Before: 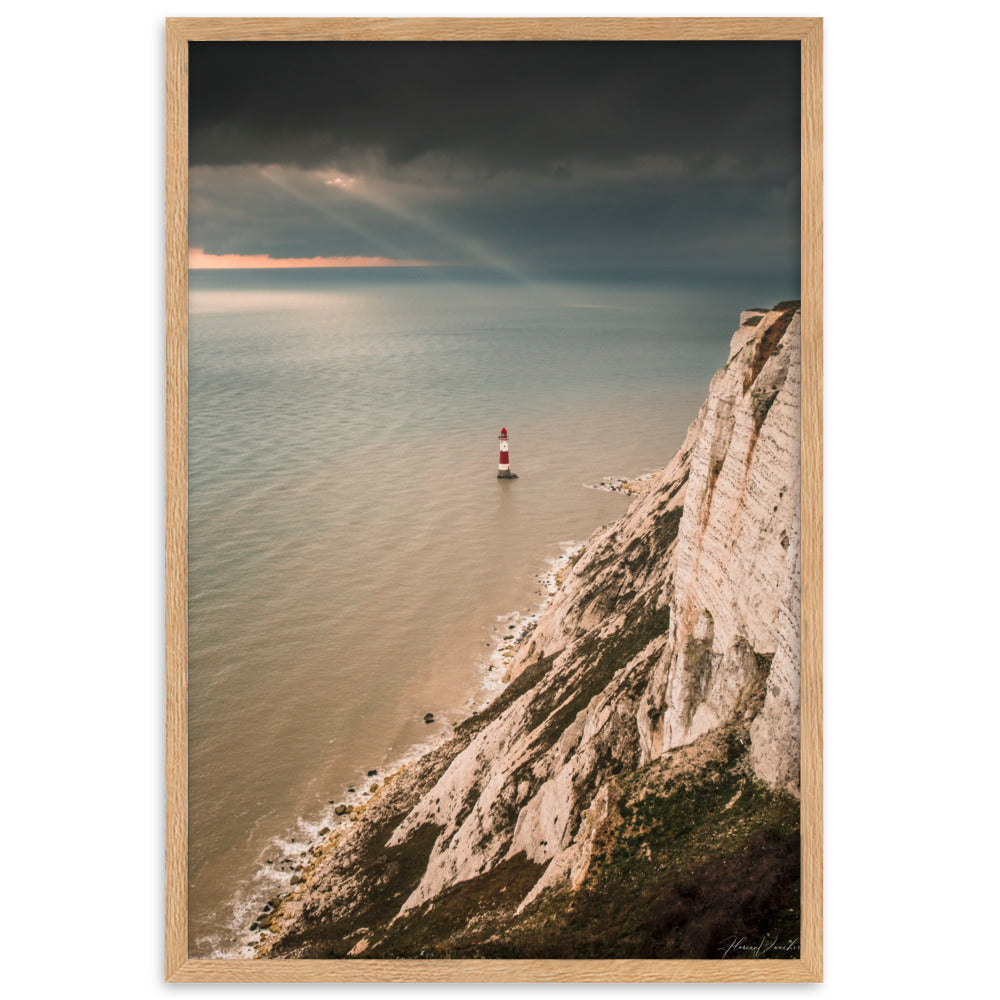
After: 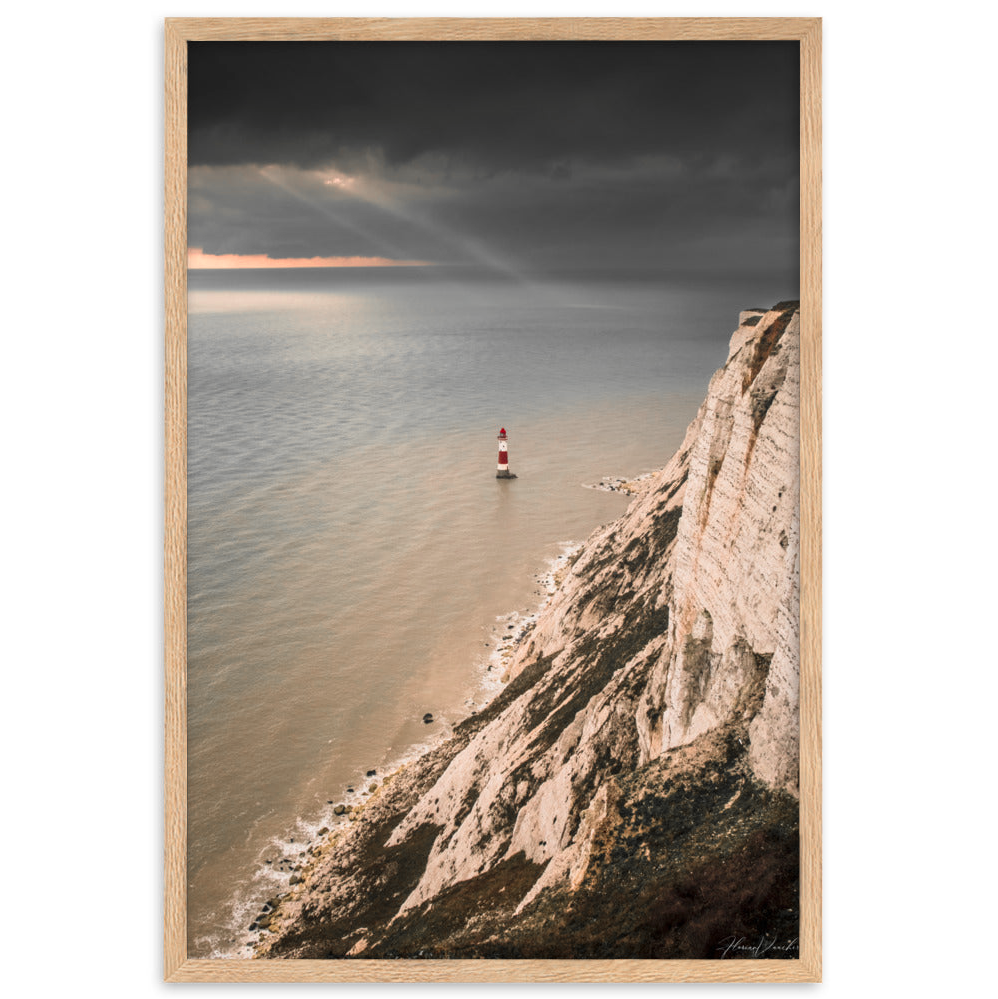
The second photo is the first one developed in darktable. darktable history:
crop and rotate: left 0.126%
color zones: curves: ch0 [(0, 0.447) (0.184, 0.543) (0.323, 0.476) (0.429, 0.445) (0.571, 0.443) (0.714, 0.451) (0.857, 0.452) (1, 0.447)]; ch1 [(0, 0.464) (0.176, 0.46) (0.287, 0.177) (0.429, 0.002) (0.571, 0) (0.714, 0) (0.857, 0) (1, 0.464)], mix 20%
